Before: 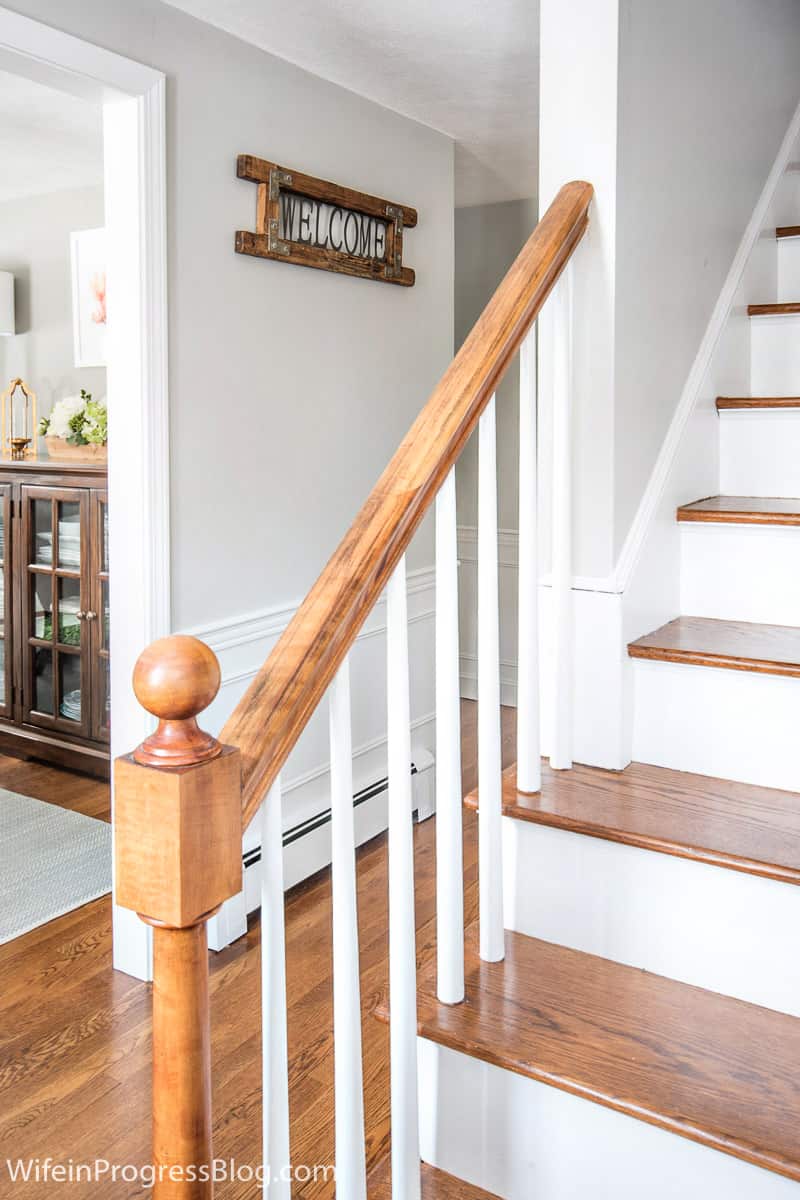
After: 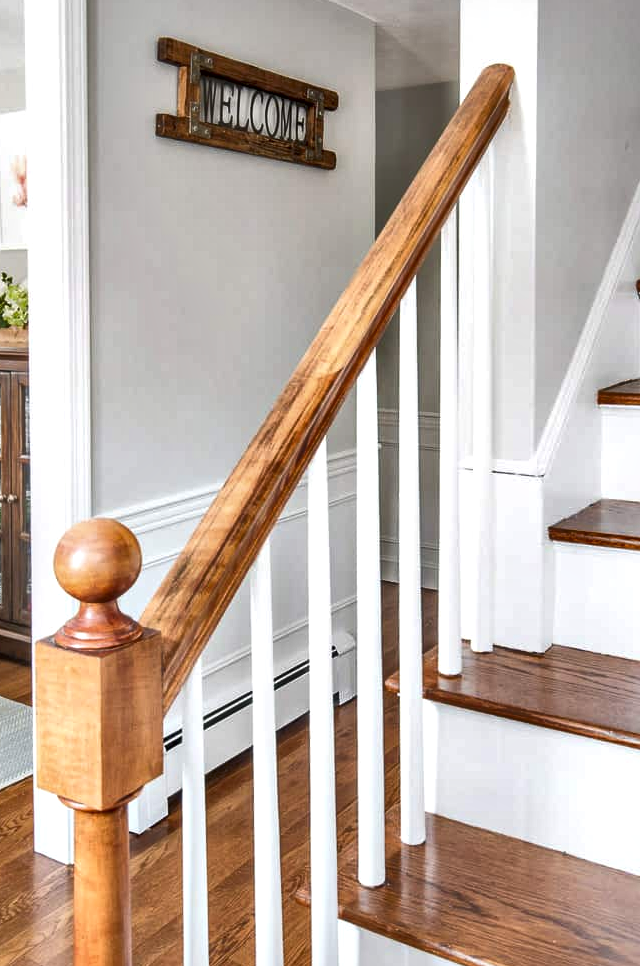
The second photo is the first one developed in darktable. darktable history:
shadows and highlights: soften with gaussian
local contrast: mode bilateral grid, contrast 51, coarseness 50, detail 150%, midtone range 0.2
crop and rotate: left 9.949%, top 9.801%, right 10.041%, bottom 9.664%
